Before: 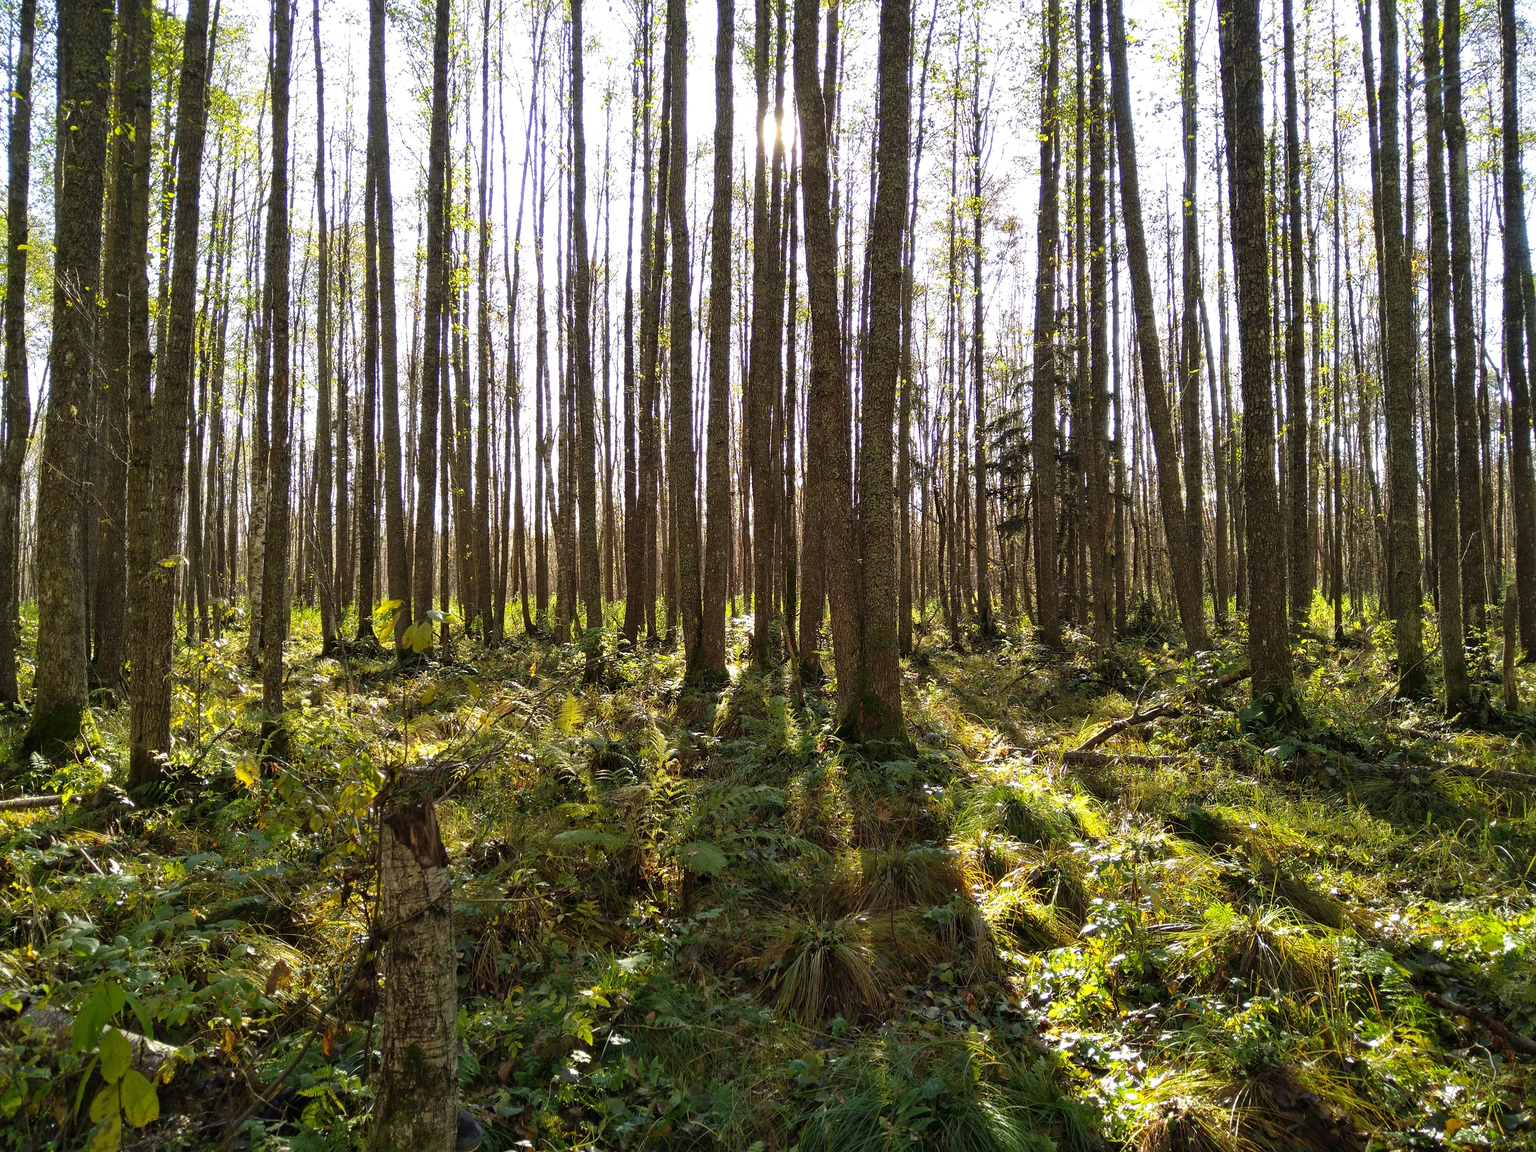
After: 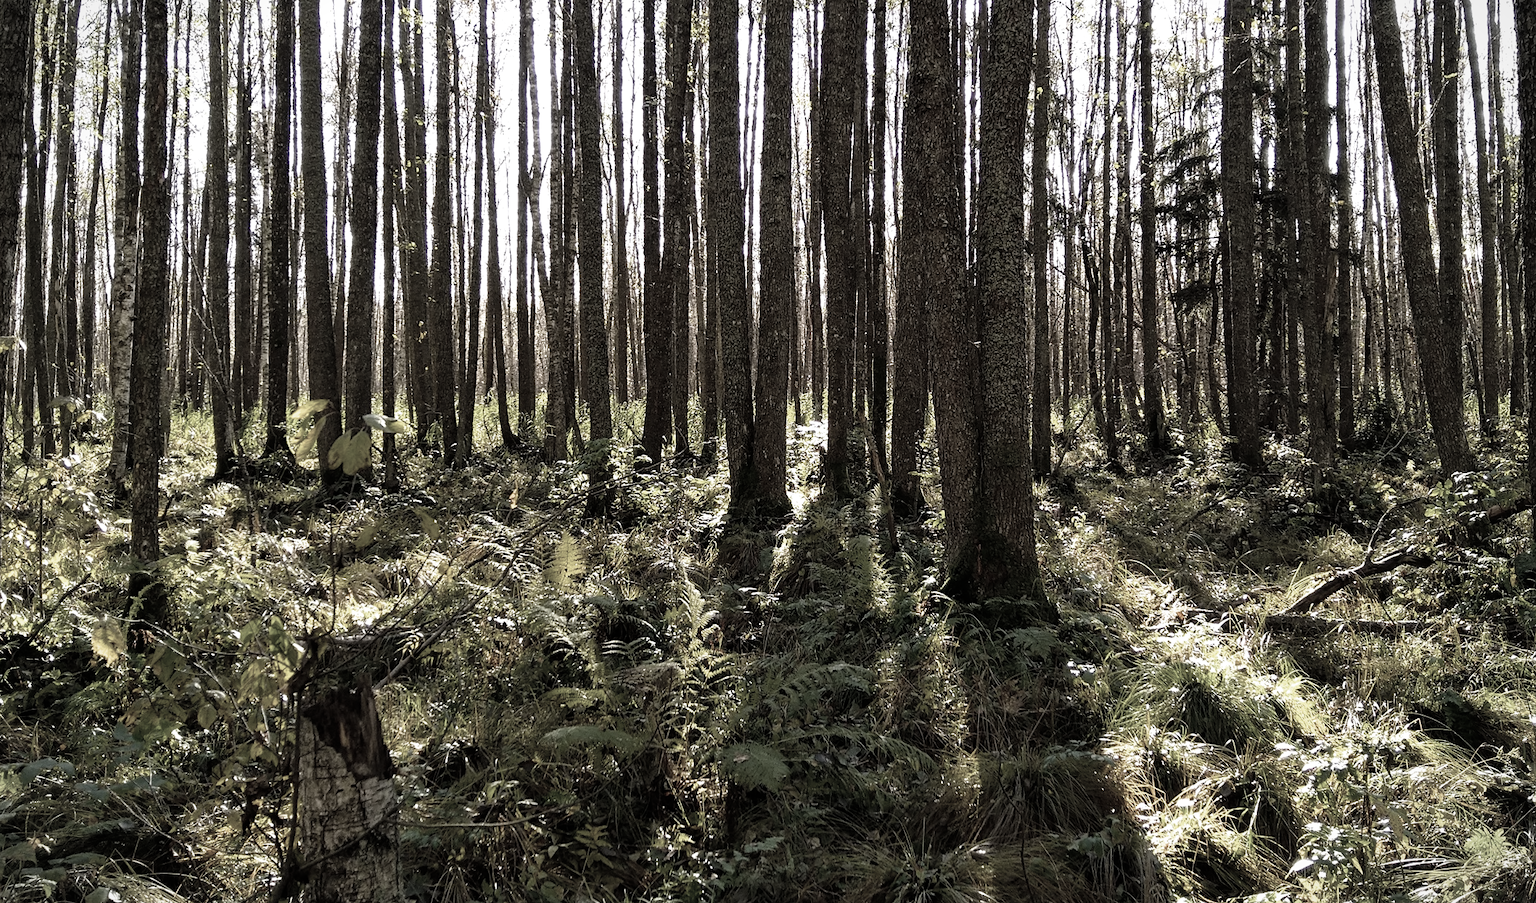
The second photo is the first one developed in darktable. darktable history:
filmic rgb: black relative exposure -9.08 EV, white relative exposure 2.3 EV, hardness 7.49
color zones: curves: ch0 [(0, 0.558) (0.143, 0.548) (0.286, 0.447) (0.429, 0.259) (0.571, 0.5) (0.714, 0.5) (0.857, 0.593) (1, 0.558)]; ch1 [(0, 0.543) (0.01, 0.544) (0.12, 0.492) (0.248, 0.458) (0.5, 0.534) (0.748, 0.5) (0.99, 0.469) (1, 0.543)]; ch2 [(0, 0.507) (0.143, 0.522) (0.286, 0.505) (0.429, 0.5) (0.571, 0.5) (0.714, 0.5) (0.857, 0.5) (1, 0.507)]
crop: left 11.123%, top 27.61%, right 18.3%, bottom 17.034%
rotate and perspective: crop left 0, crop top 0
velvia: on, module defaults
vignetting: fall-off start 100%, brightness -0.282, width/height ratio 1.31
color correction: saturation 0.3
color balance rgb: perceptual saturation grading › global saturation 8.89%, saturation formula JzAzBz (2021)
